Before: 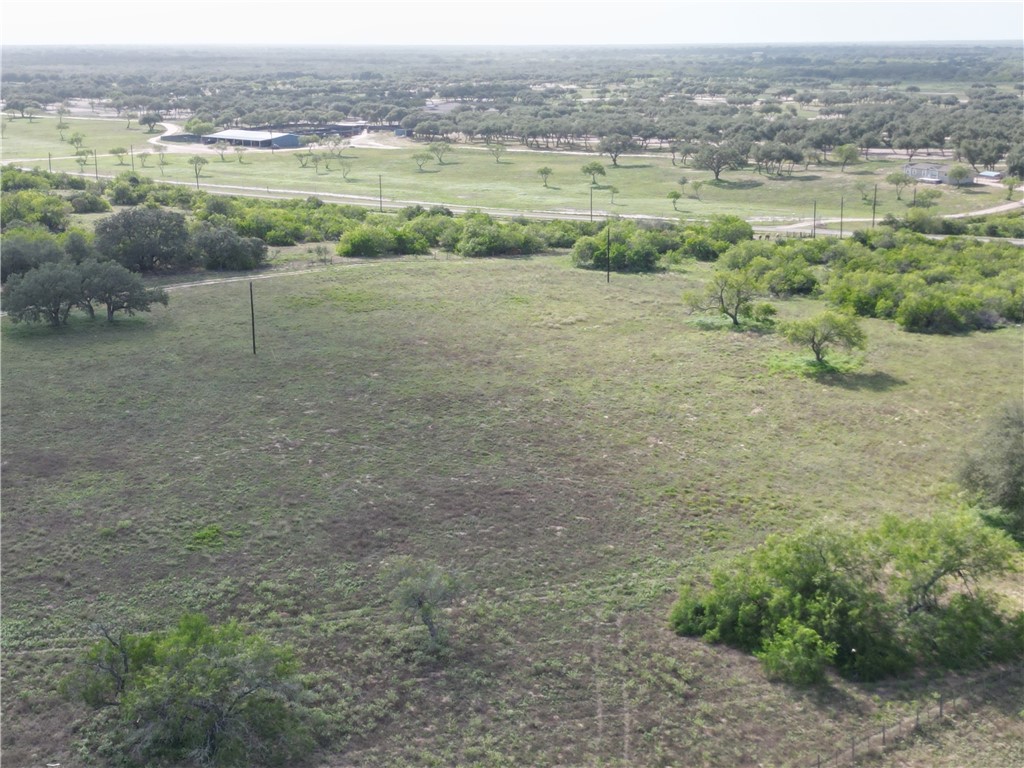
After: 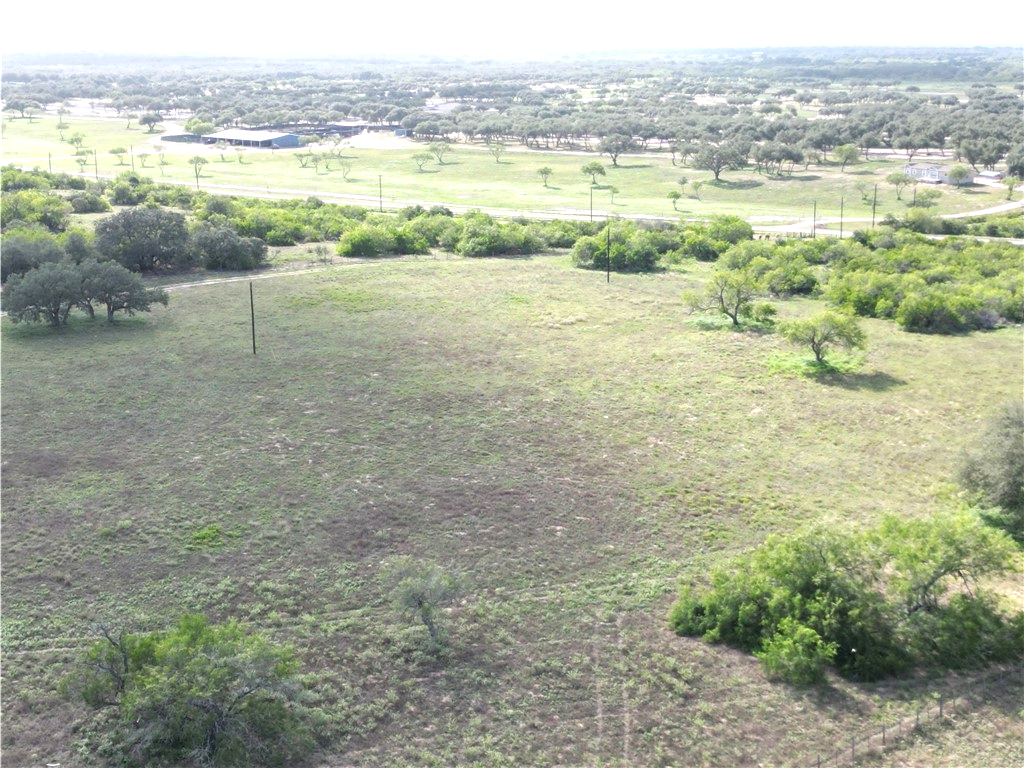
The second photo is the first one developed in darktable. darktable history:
contrast brightness saturation: contrast 0.081, saturation 0.016
tone equalizer: -8 EV -0.784 EV, -7 EV -0.698 EV, -6 EV -0.605 EV, -5 EV -0.395 EV, -3 EV 0.402 EV, -2 EV 0.6 EV, -1 EV 0.682 EV, +0 EV 0.775 EV
